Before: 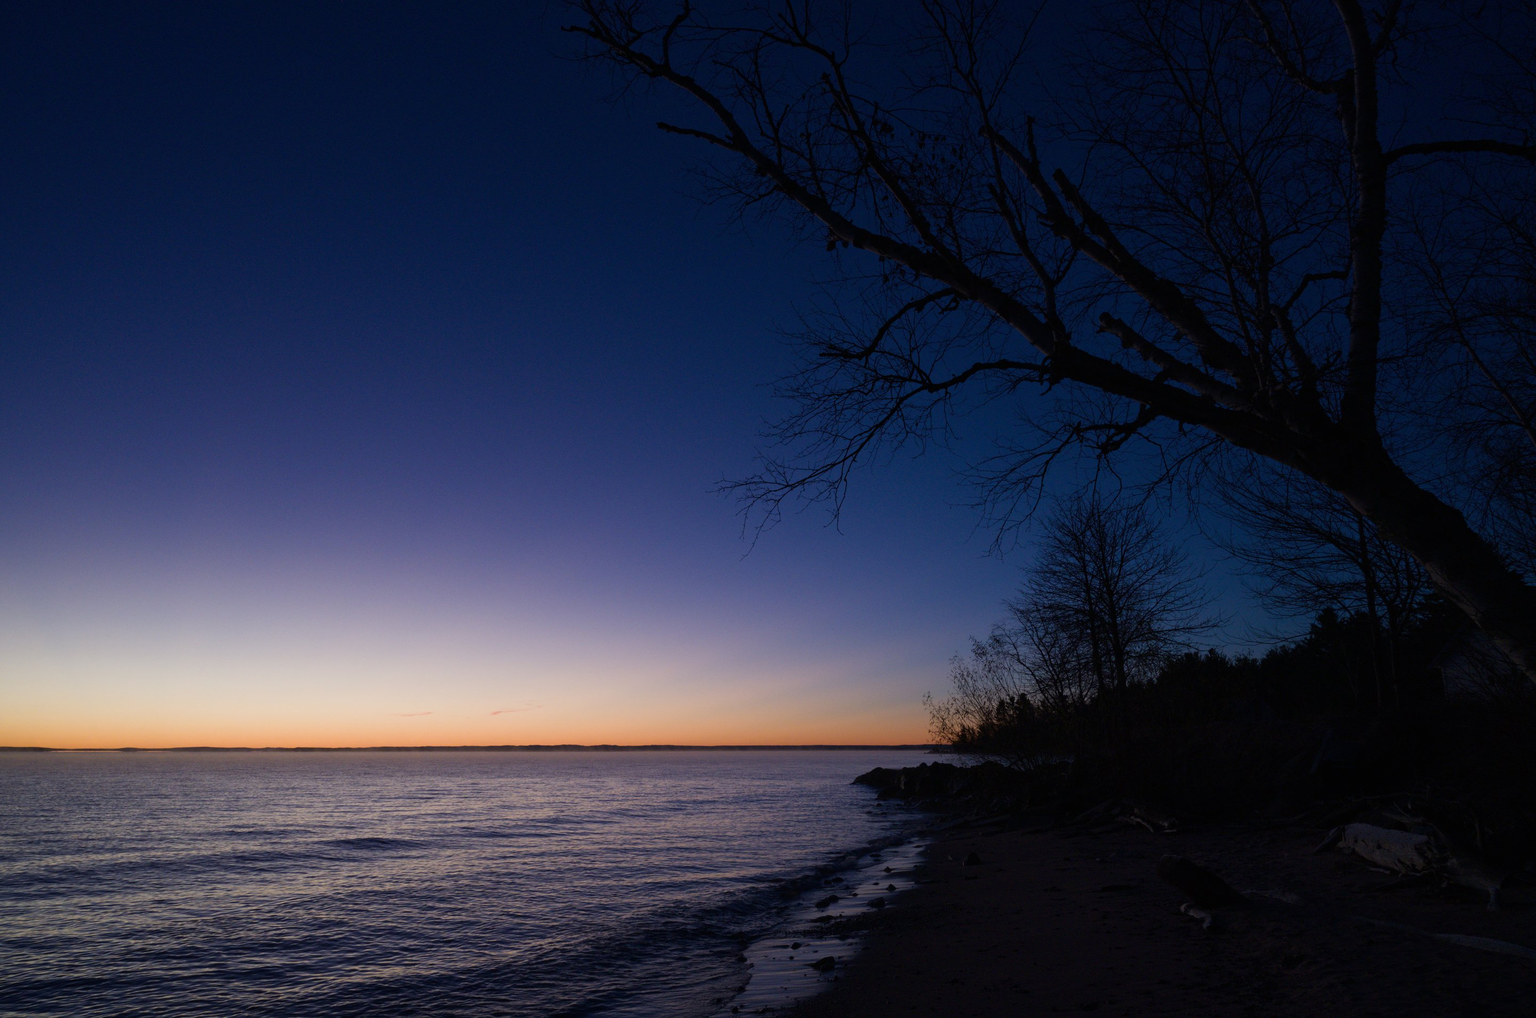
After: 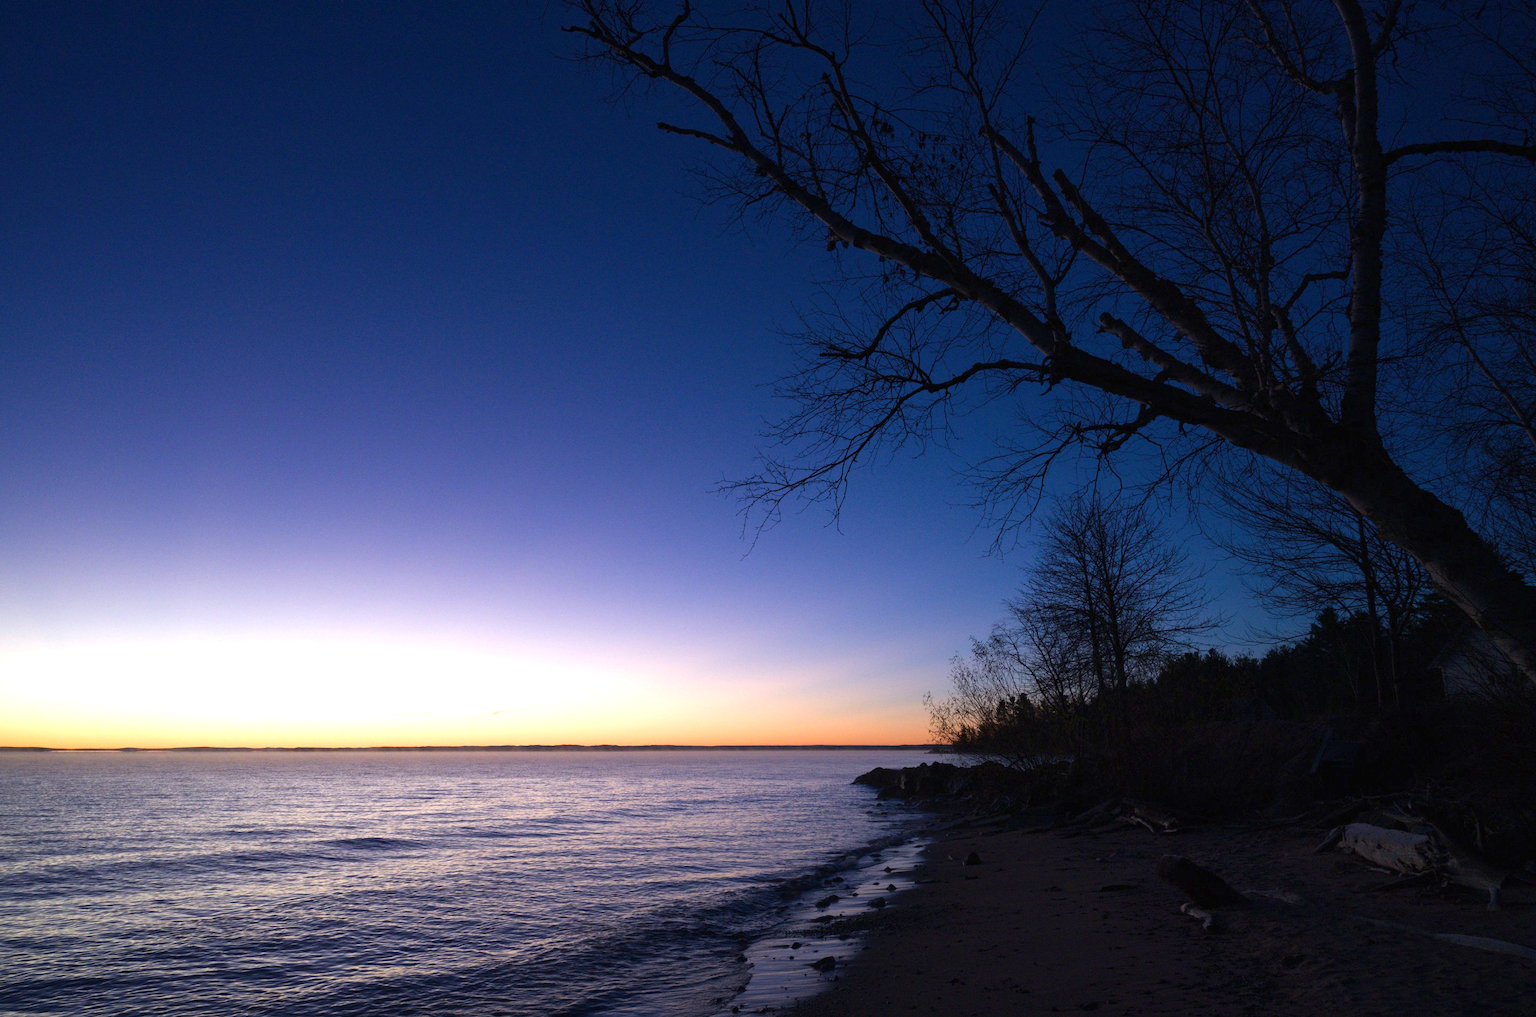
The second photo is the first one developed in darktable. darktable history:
exposure: exposure 1.205 EV, compensate exposure bias true, compensate highlight preservation false
